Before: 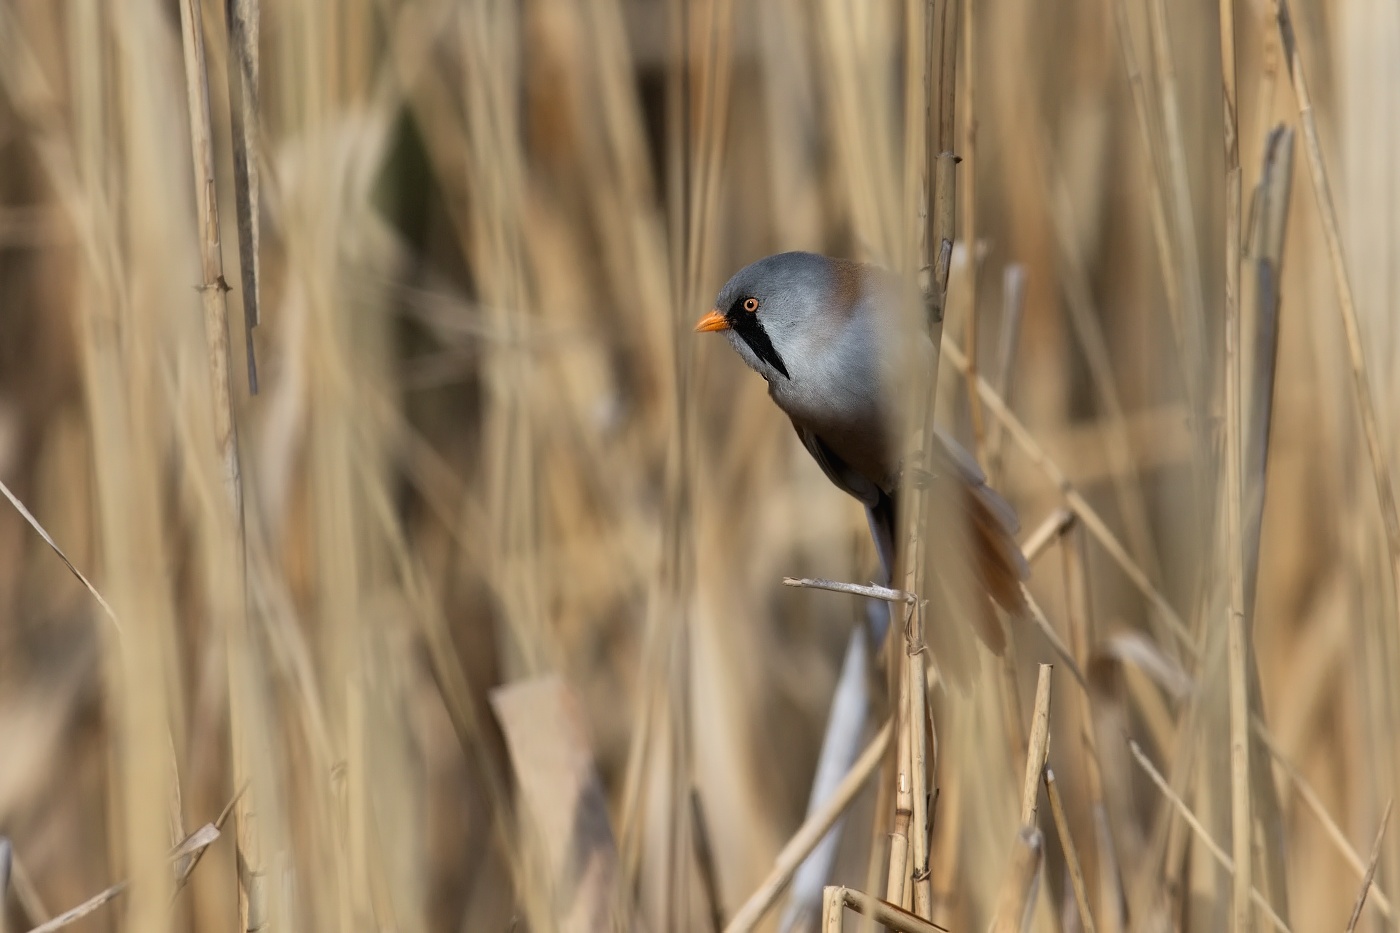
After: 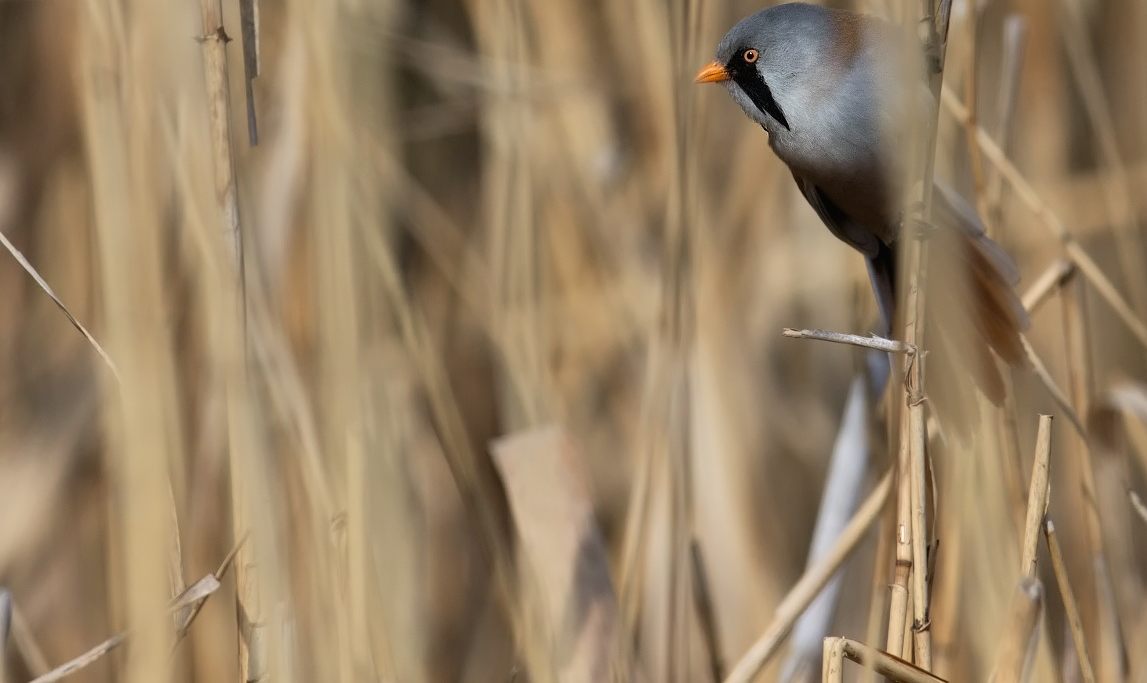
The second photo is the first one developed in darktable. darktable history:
tone equalizer: edges refinement/feathering 500, mask exposure compensation -1.57 EV, preserve details no
crop: top 26.717%, right 18.04%
